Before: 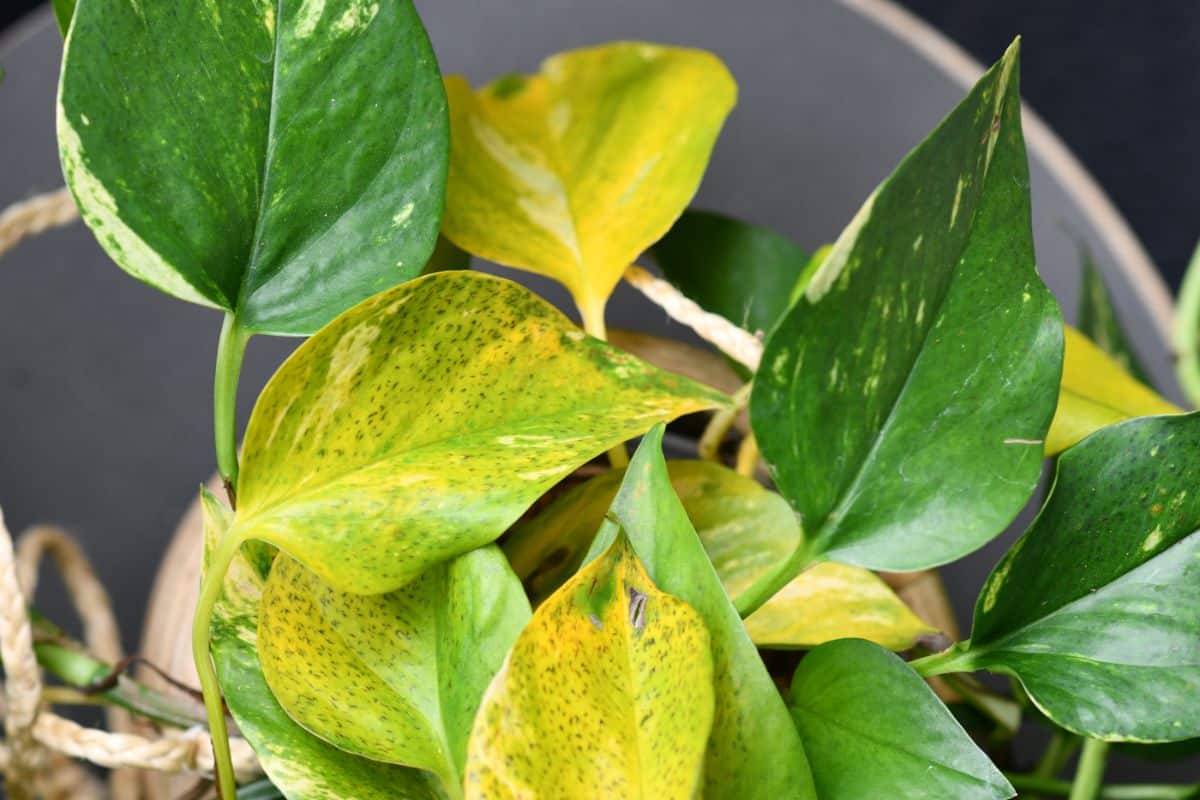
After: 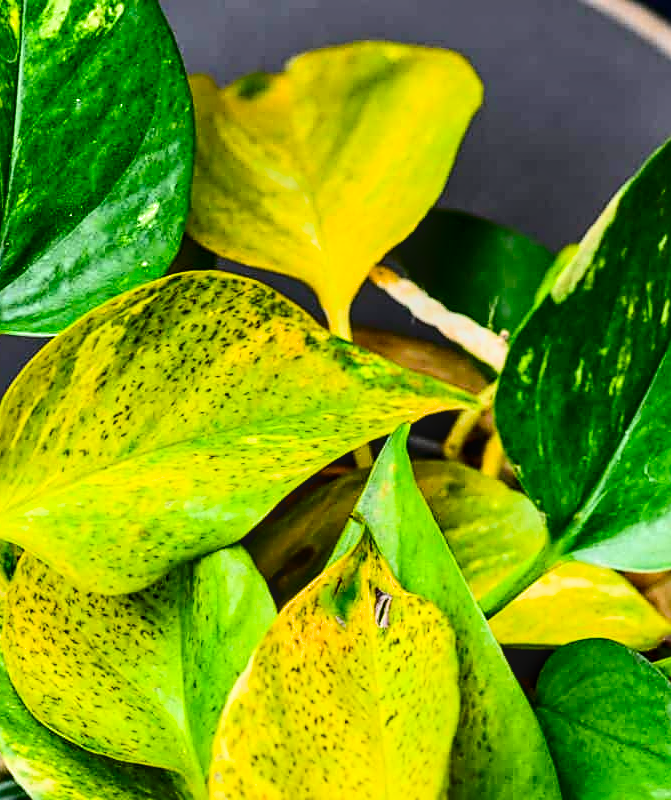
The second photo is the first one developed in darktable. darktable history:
sharpen: on, module defaults
contrast equalizer: octaves 7, y [[0.509, 0.514, 0.523, 0.542, 0.578, 0.603], [0.5 ×6], [0.509, 0.514, 0.523, 0.542, 0.578, 0.603], [0.001, 0.002, 0.003, 0.005, 0.01, 0.013], [0.001, 0.002, 0.003, 0.005, 0.01, 0.013]]
contrast brightness saturation: contrast 0.222, brightness -0.182, saturation 0.232
color correction: highlights b* 0.063, saturation 1.06
filmic rgb: black relative exposure -7.99 EV, white relative exposure 4.04 EV, hardness 4.19, color science v6 (2022), iterations of high-quality reconstruction 0
color balance rgb: highlights gain › luminance 14.846%, linear chroma grading › global chroma 8.764%, perceptual saturation grading › global saturation 25.377%, perceptual brilliance grading › highlights 11.206%
local contrast: on, module defaults
crop: left 21.252%, right 22.444%
